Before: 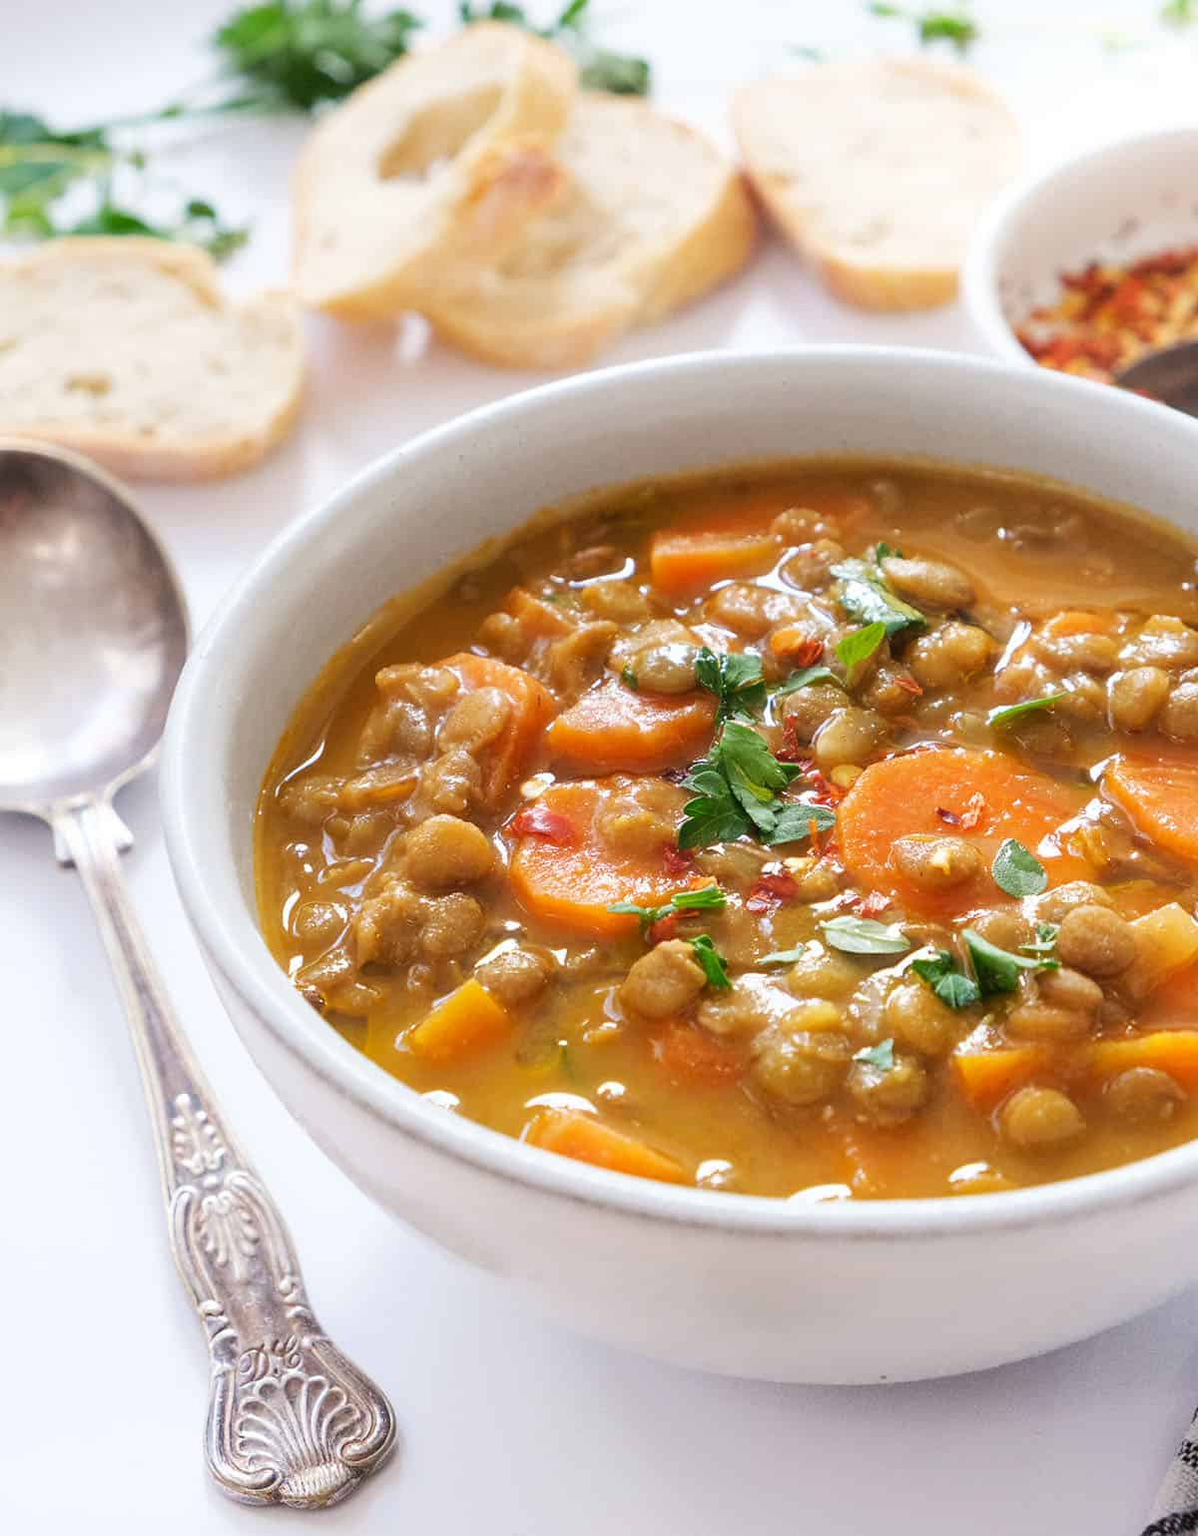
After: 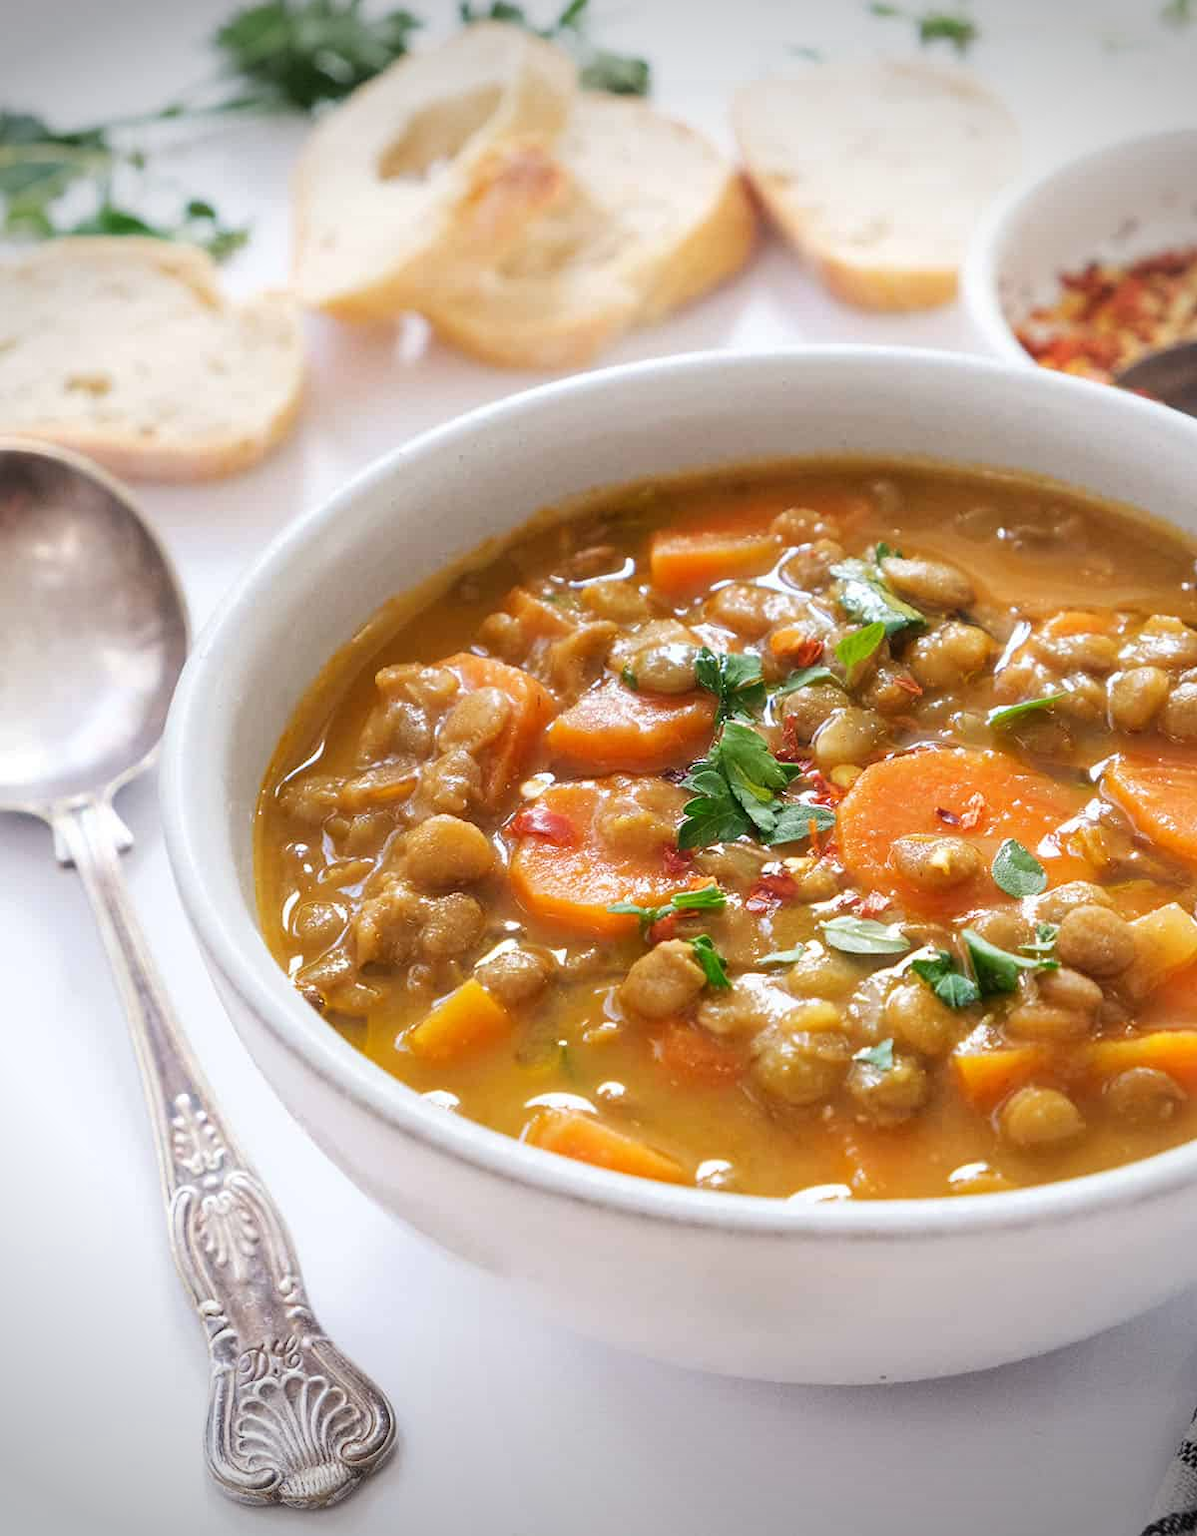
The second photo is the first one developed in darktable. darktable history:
vignetting: fall-off start 88.74%, fall-off radius 44.25%, width/height ratio 1.158
